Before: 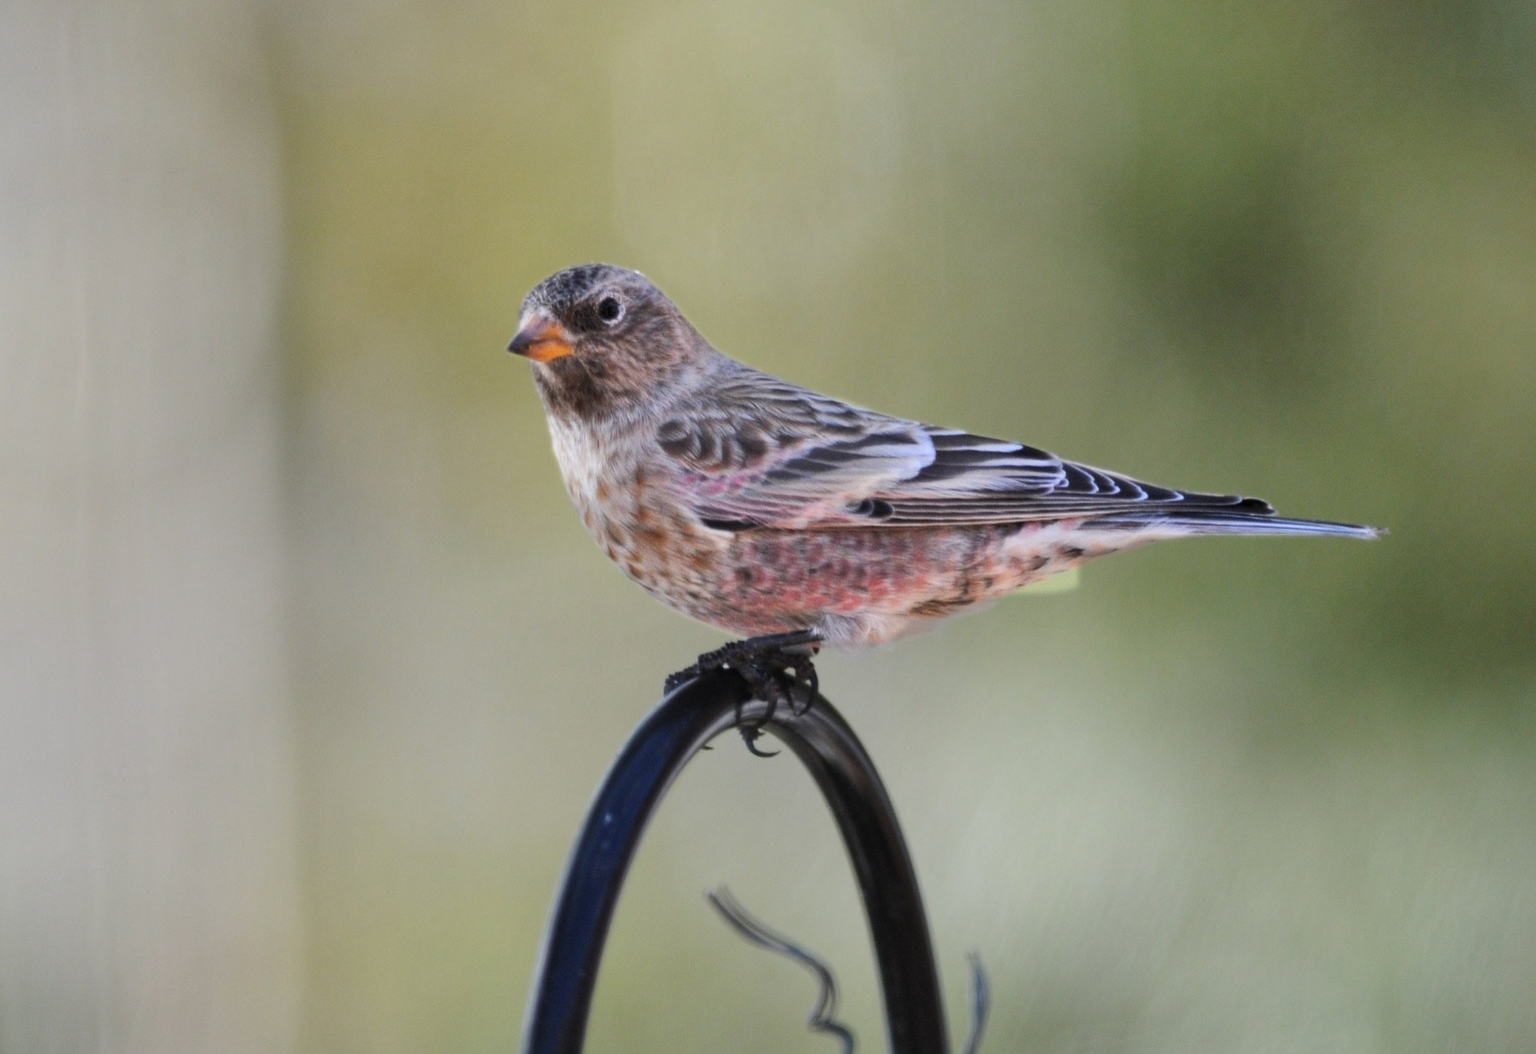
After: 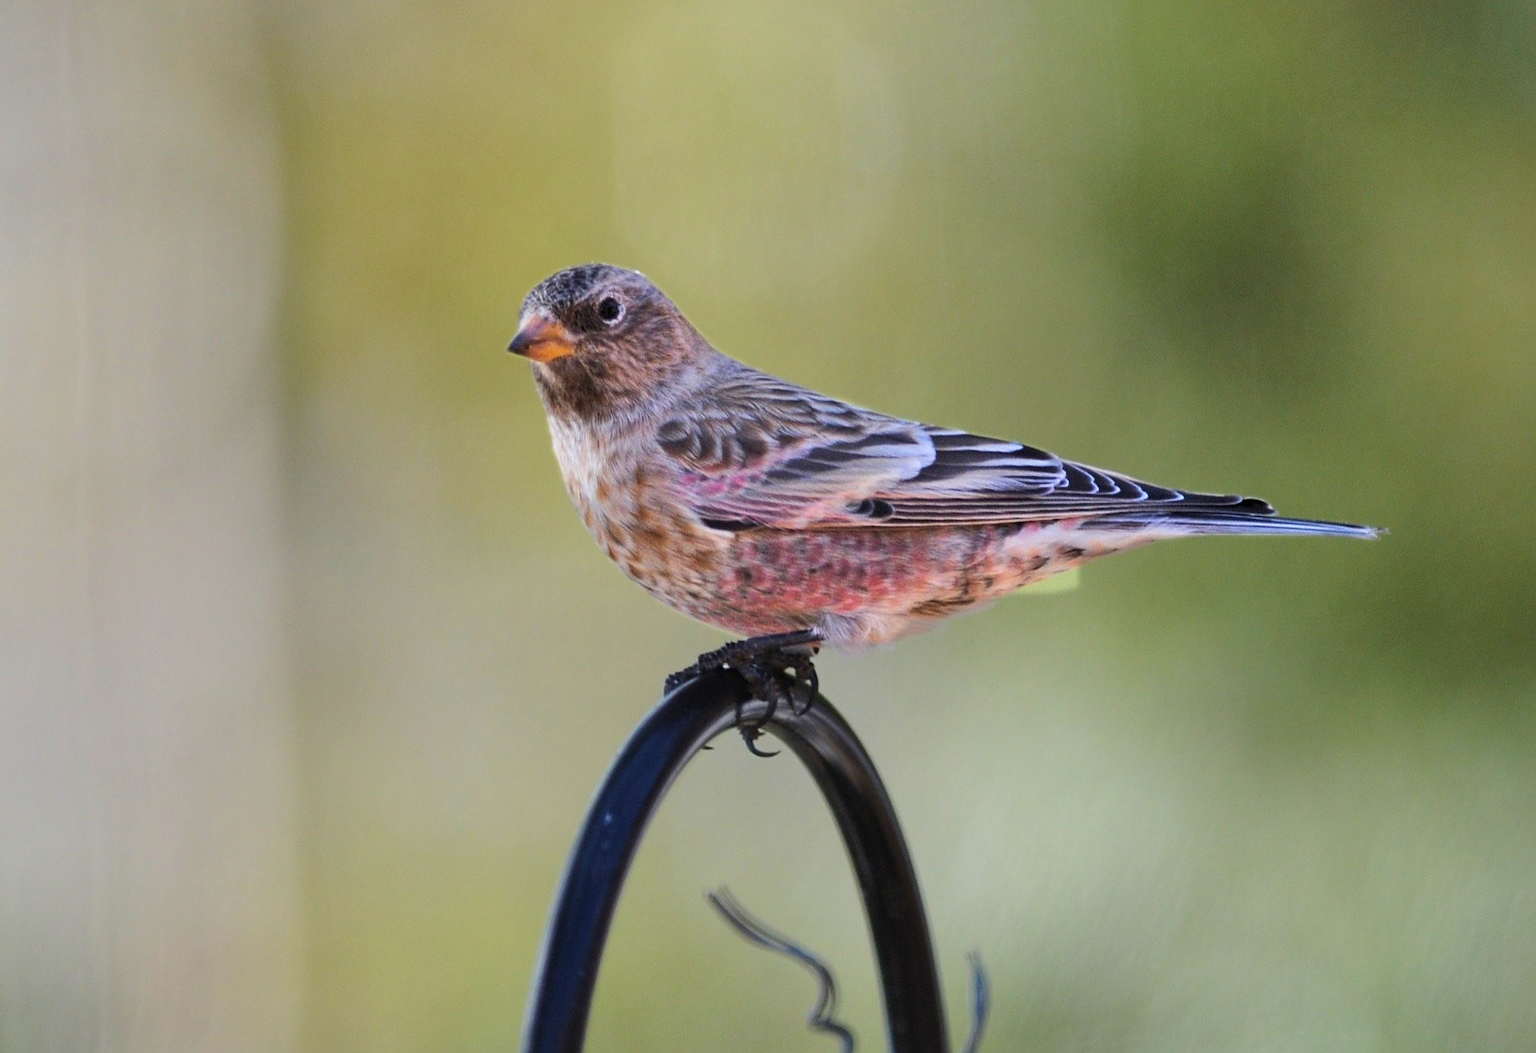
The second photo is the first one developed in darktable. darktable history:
velvia: strength 44.6%
sharpen: on, module defaults
